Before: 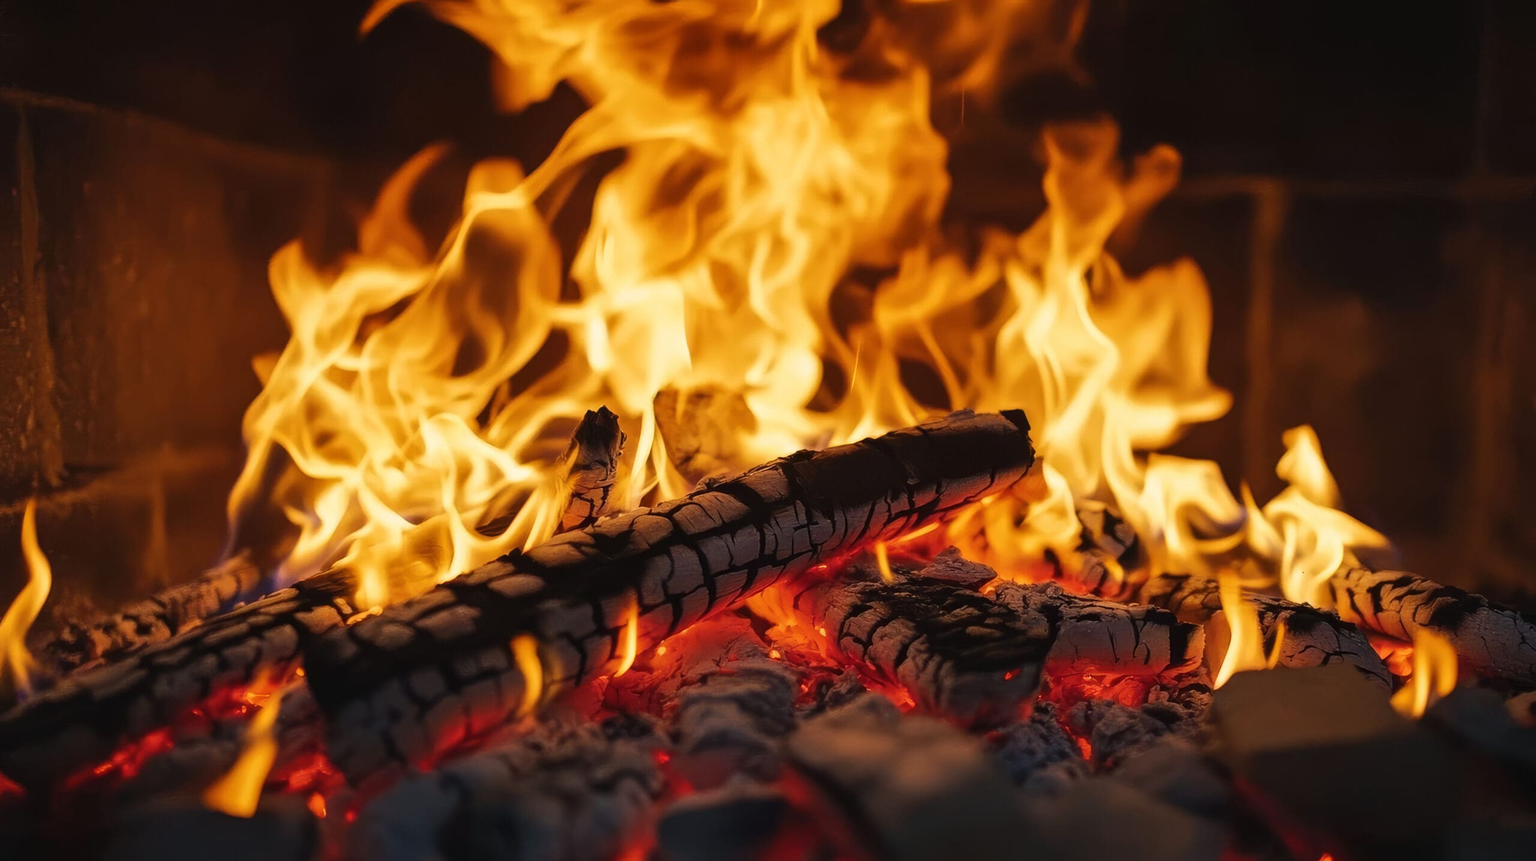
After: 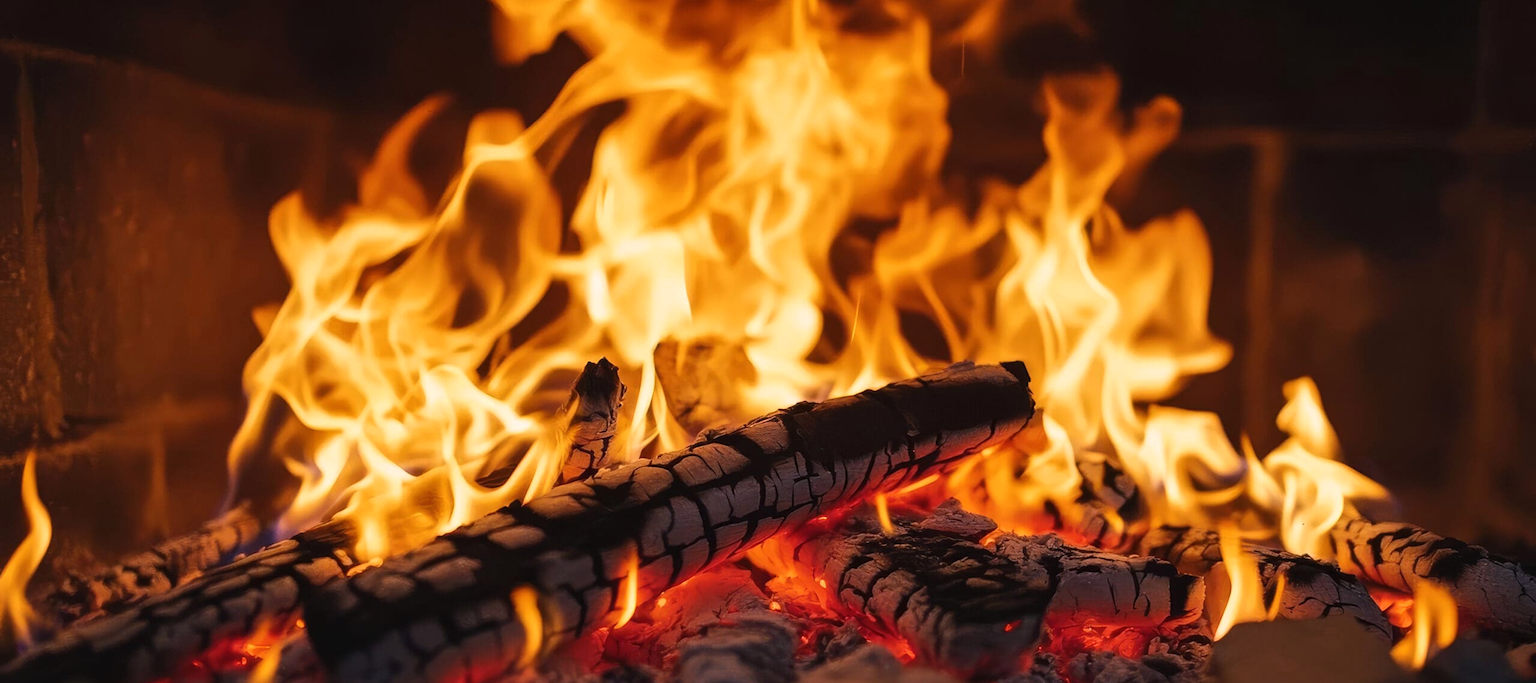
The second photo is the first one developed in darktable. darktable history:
crop and rotate: top 5.667%, bottom 14.937%
white balance: red 1.05, blue 1.072
